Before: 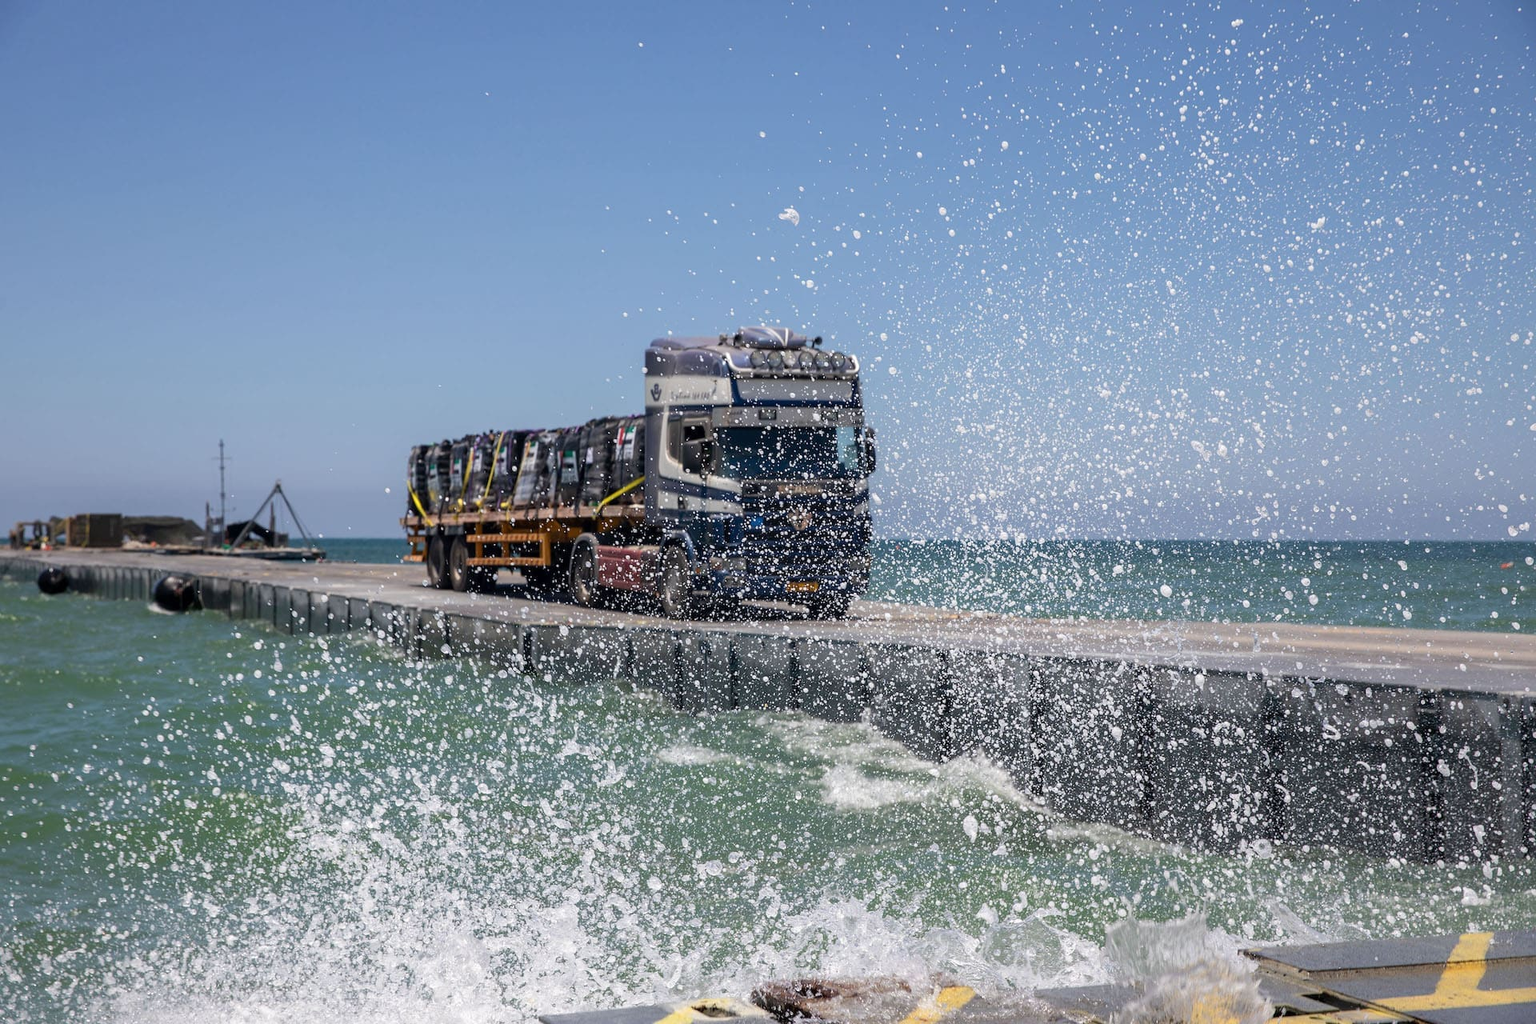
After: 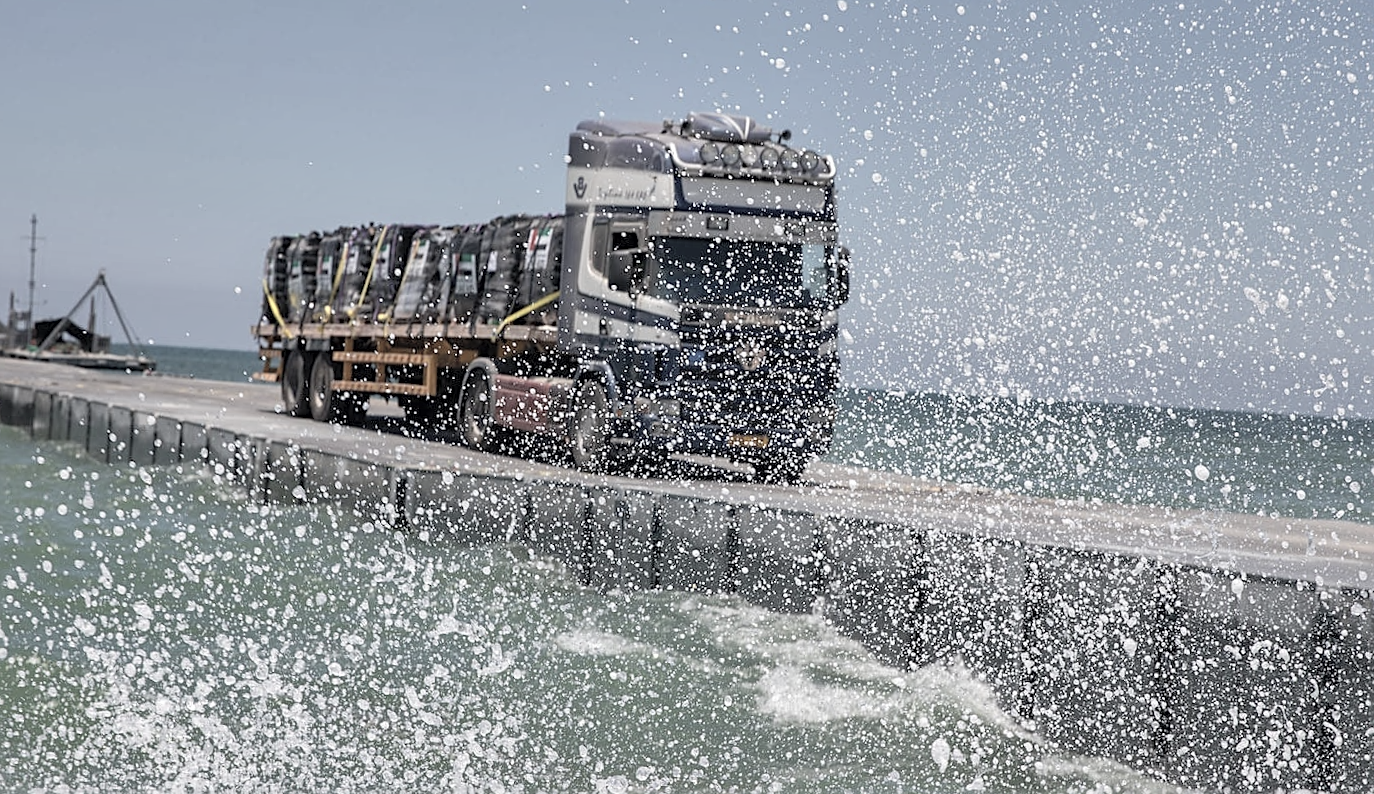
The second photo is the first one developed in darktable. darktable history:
sharpen: on, module defaults
contrast brightness saturation: brightness 0.18, saturation -0.5
crop and rotate: angle -3.37°, left 9.79%, top 20.73%, right 12.42%, bottom 11.82%
shadows and highlights: highlights color adjustment 0%, low approximation 0.01, soften with gaussian
